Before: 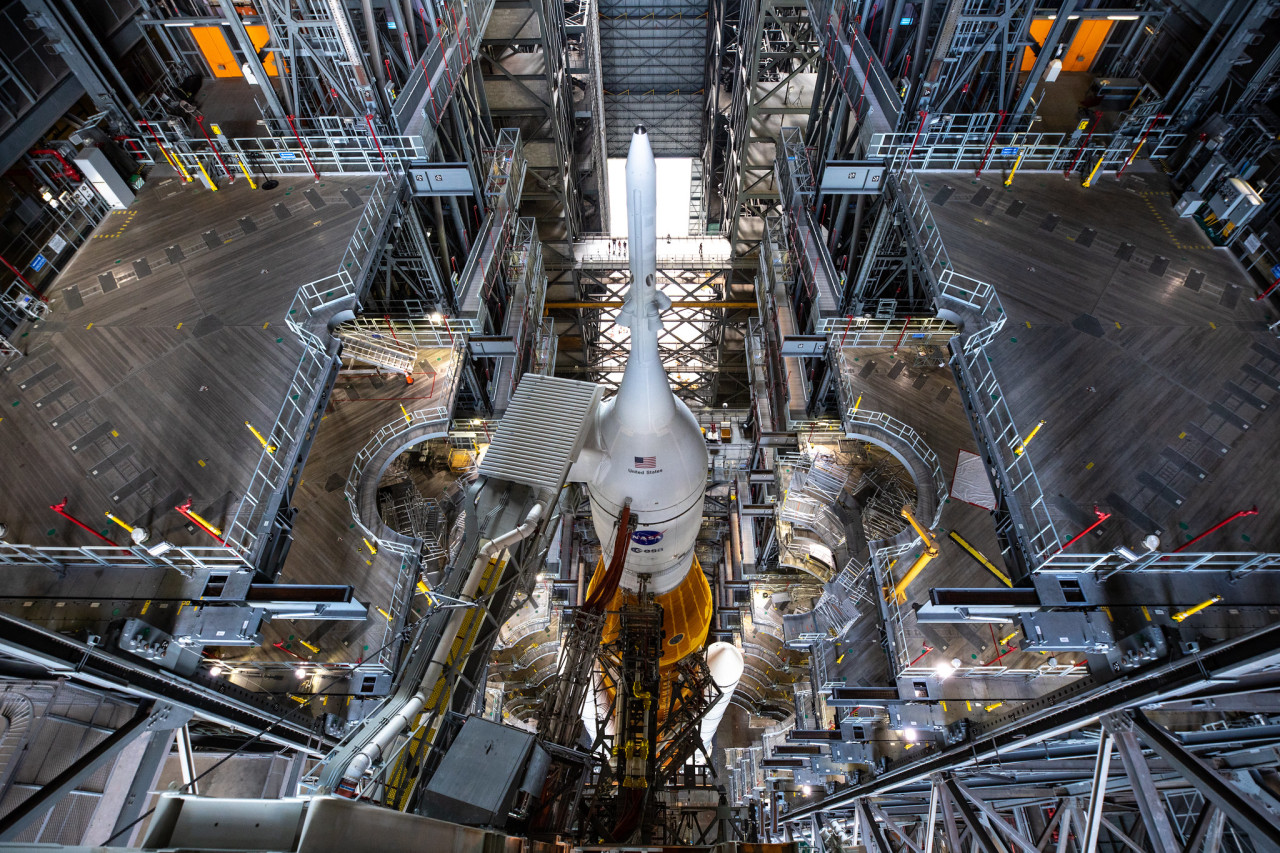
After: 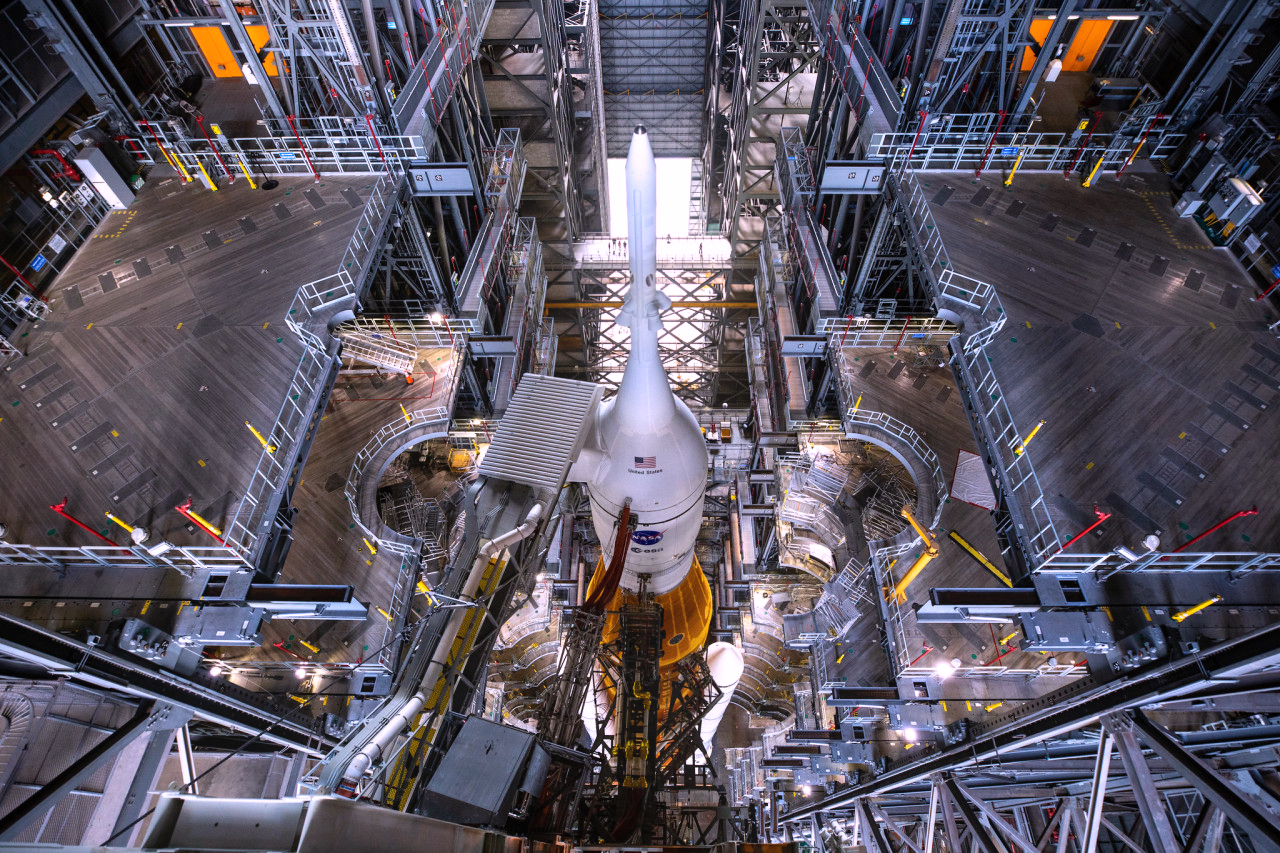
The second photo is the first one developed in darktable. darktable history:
white balance: red 1.066, blue 1.119
bloom: size 15%, threshold 97%, strength 7%
